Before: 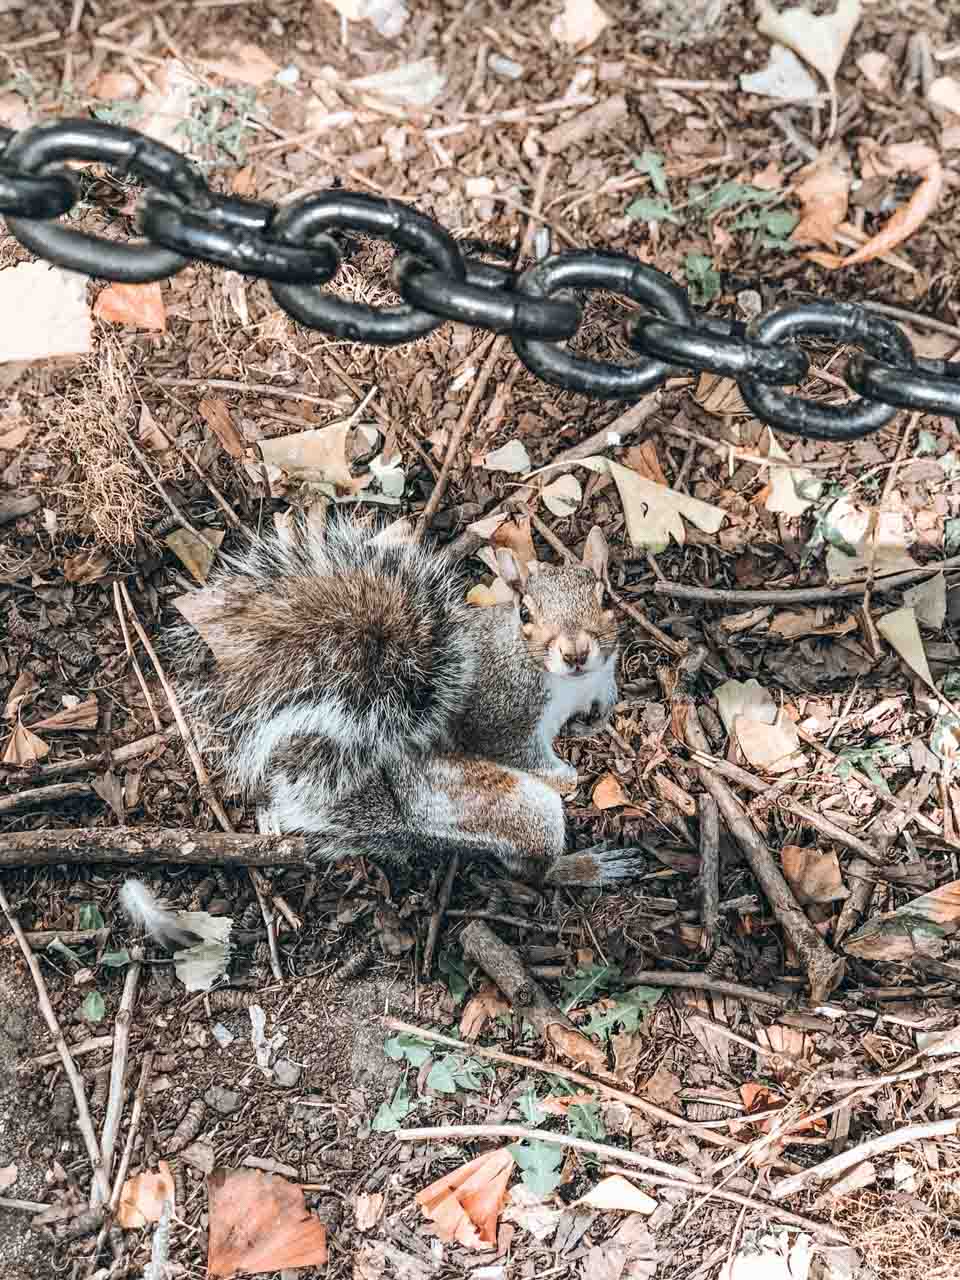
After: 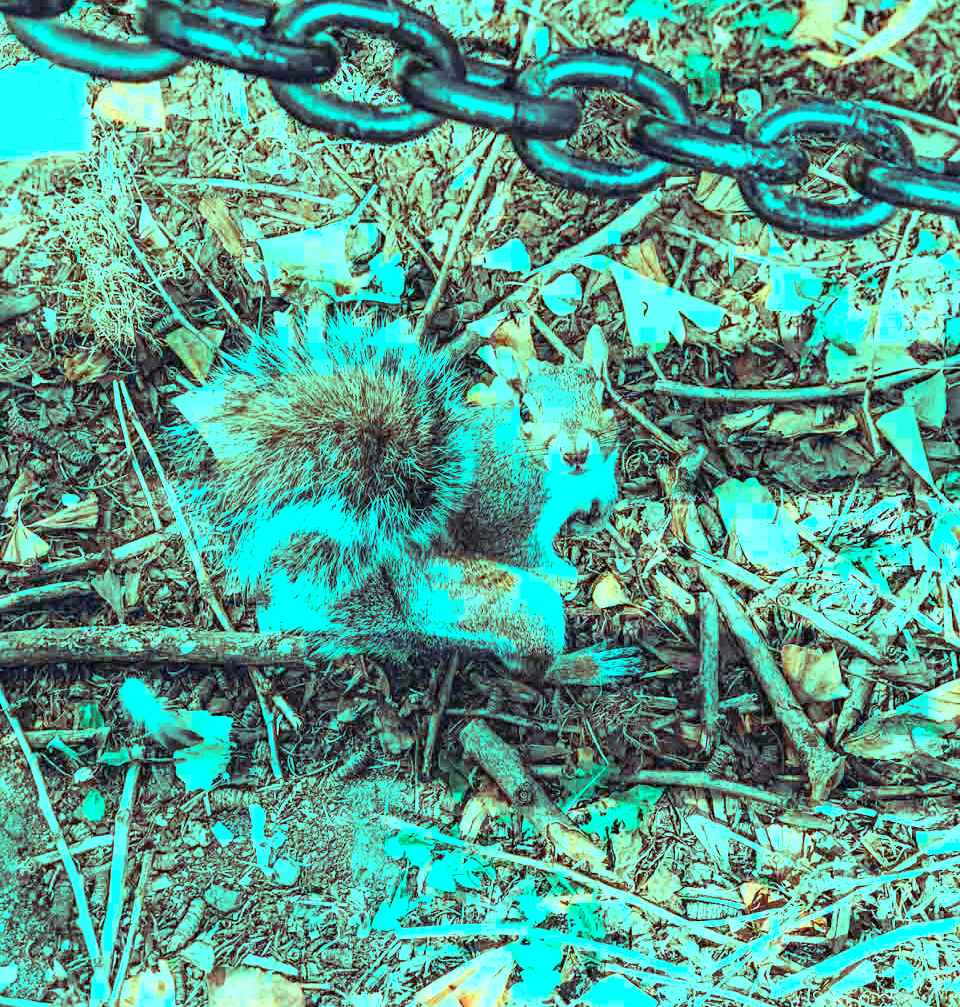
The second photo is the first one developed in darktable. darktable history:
crop and rotate: top 15.774%, bottom 5.506%
exposure: exposure 0.566 EV, compensate highlight preservation false
color balance rgb: shadows lift › luminance 0.49%, shadows lift › chroma 6.83%, shadows lift › hue 300.29°, power › hue 208.98°, highlights gain › luminance 20.24%, highlights gain › chroma 13.17%, highlights gain › hue 173.85°, perceptual saturation grading › global saturation 18.05%
